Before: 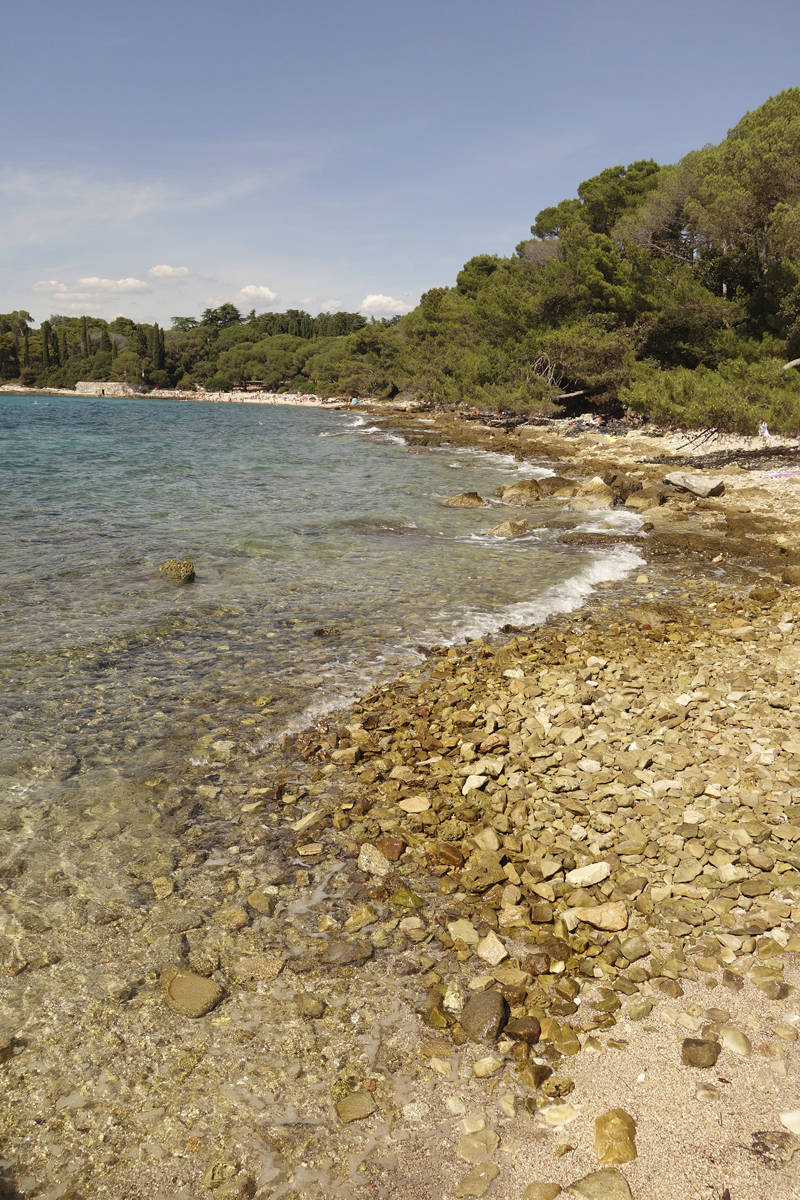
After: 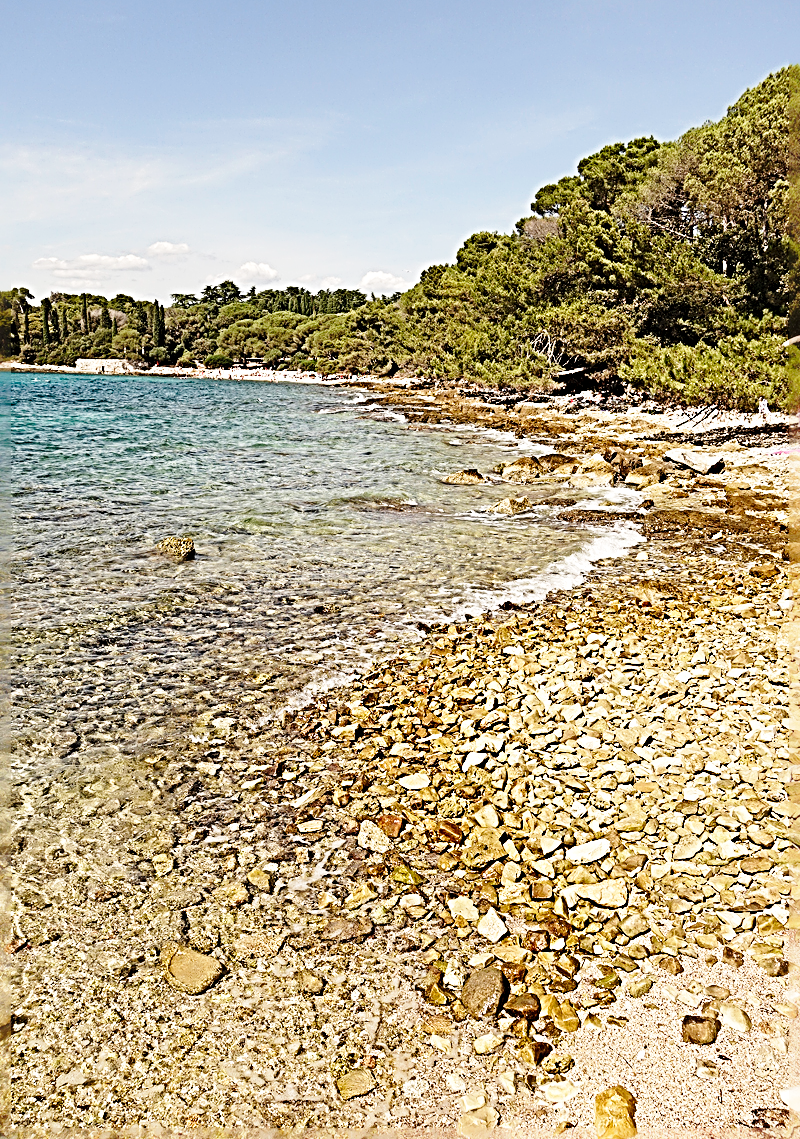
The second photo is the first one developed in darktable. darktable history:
sharpen: radius 4.032, amount 1.991
base curve: curves: ch0 [(0, 0) (0.028, 0.03) (0.121, 0.232) (0.46, 0.748) (0.859, 0.968) (1, 1)], preserve colors none
crop and rotate: top 1.973%, bottom 3.106%
